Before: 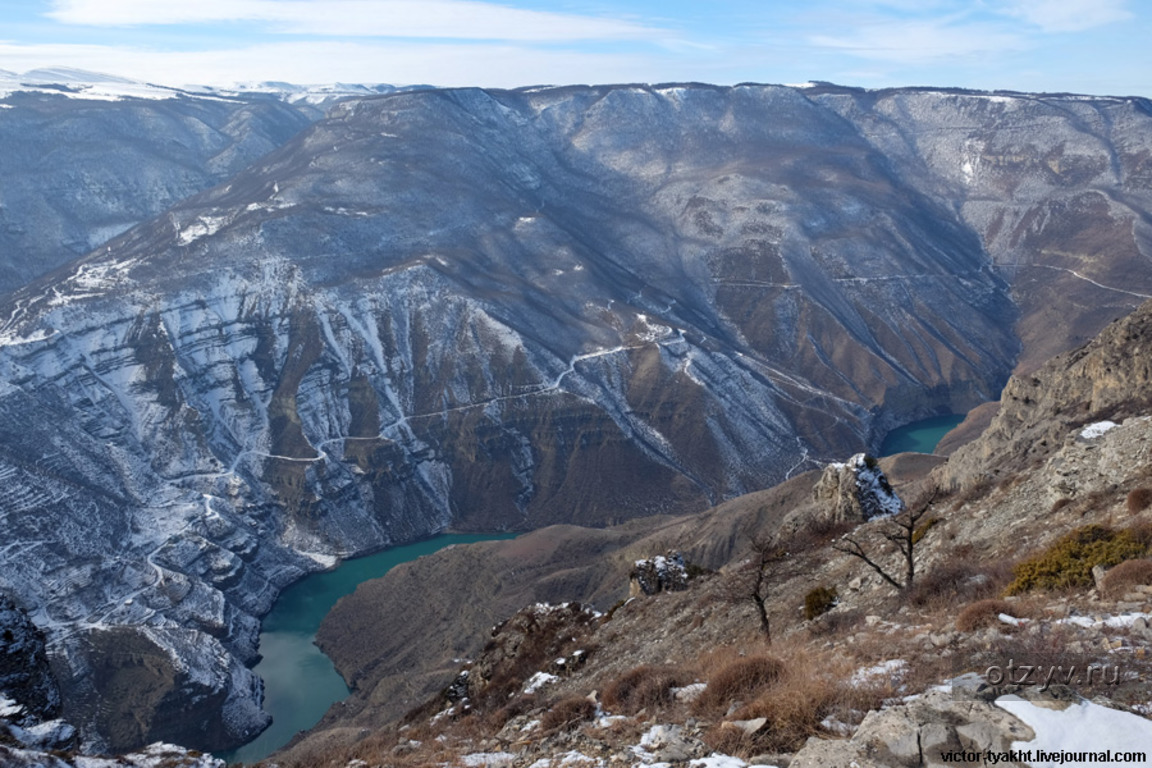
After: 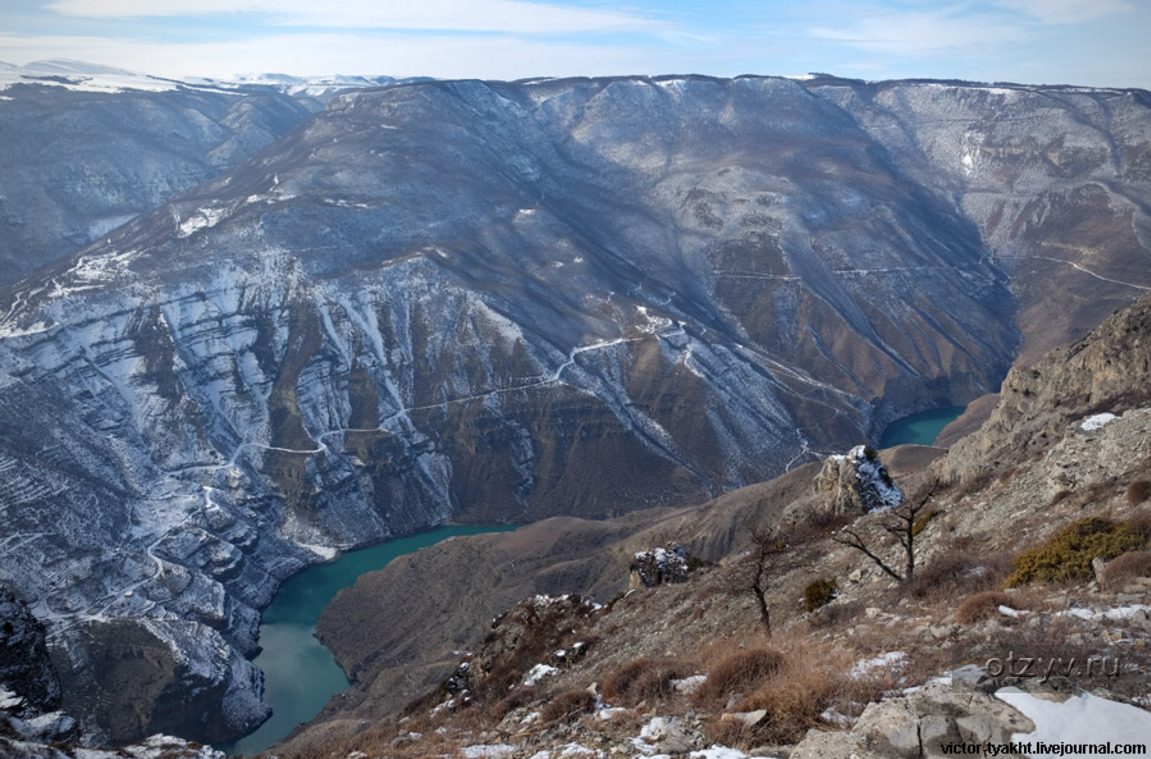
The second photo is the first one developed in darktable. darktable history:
vignetting: fall-off radius 63.6%
crop: top 1.049%, right 0.001%
